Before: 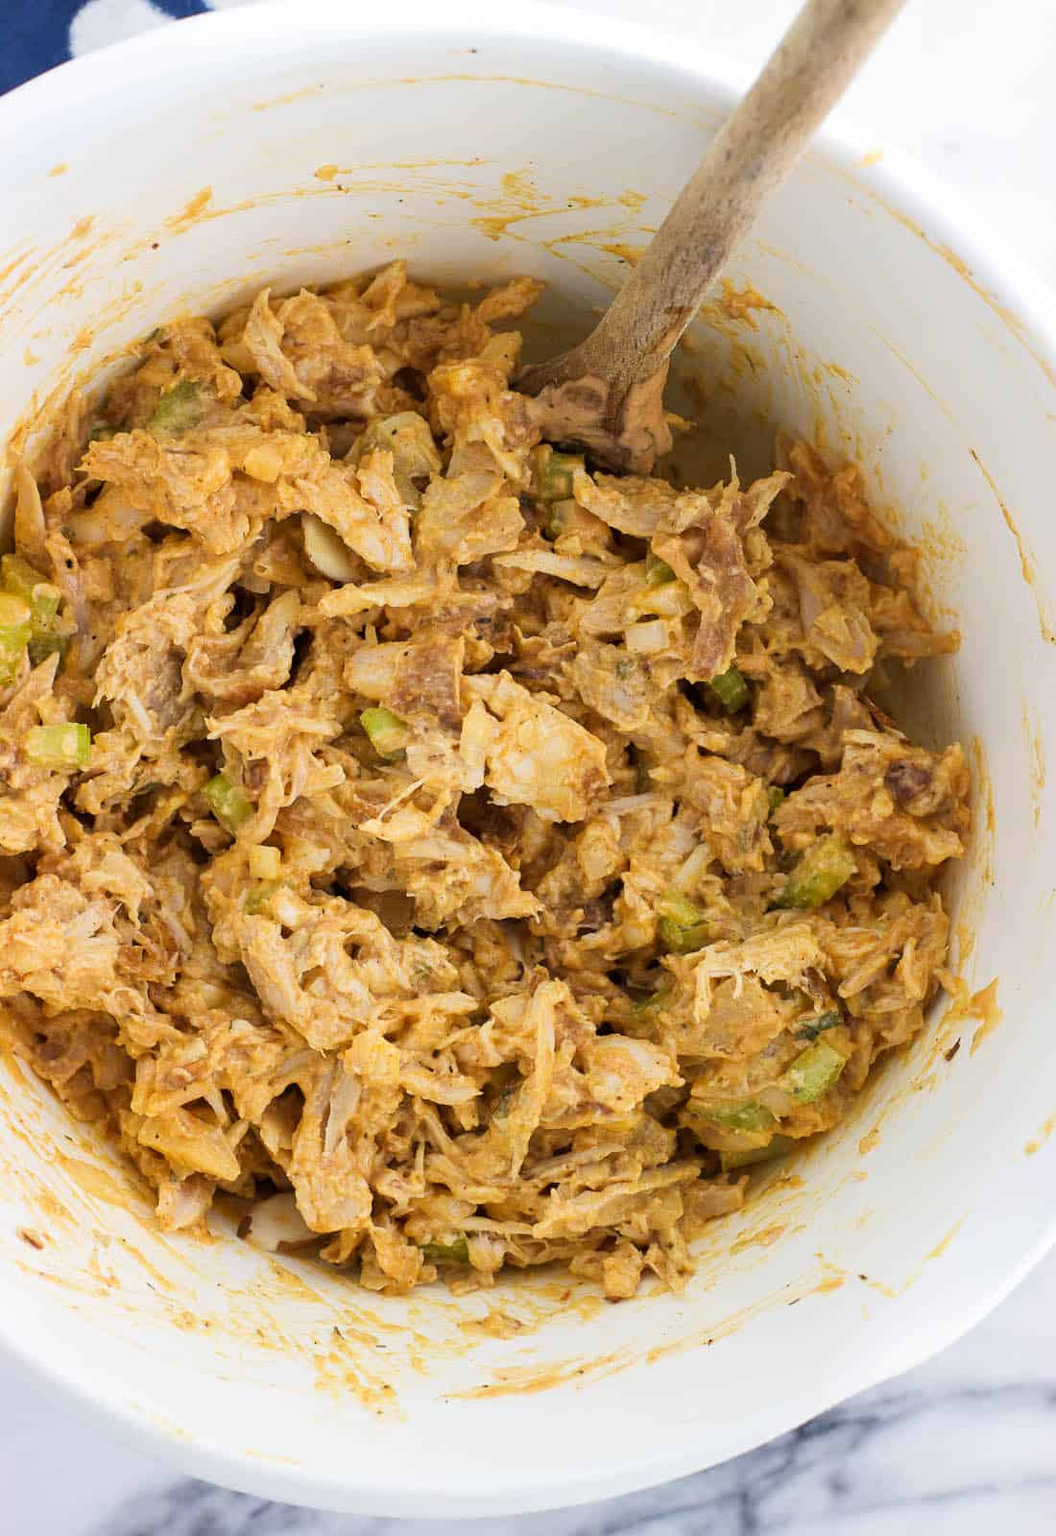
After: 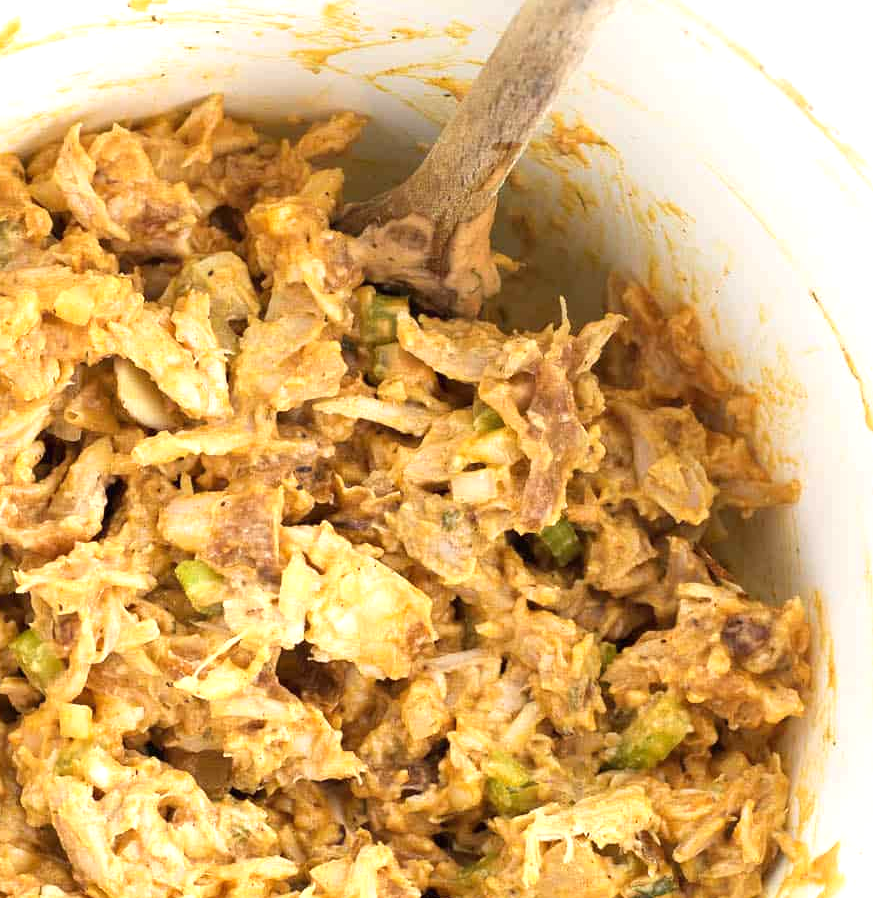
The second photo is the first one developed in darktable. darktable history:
crop: left 18.237%, top 11.078%, right 2.346%, bottom 32.742%
exposure: black level correction 0, exposure 0.704 EV, compensate exposure bias true, compensate highlight preservation false
